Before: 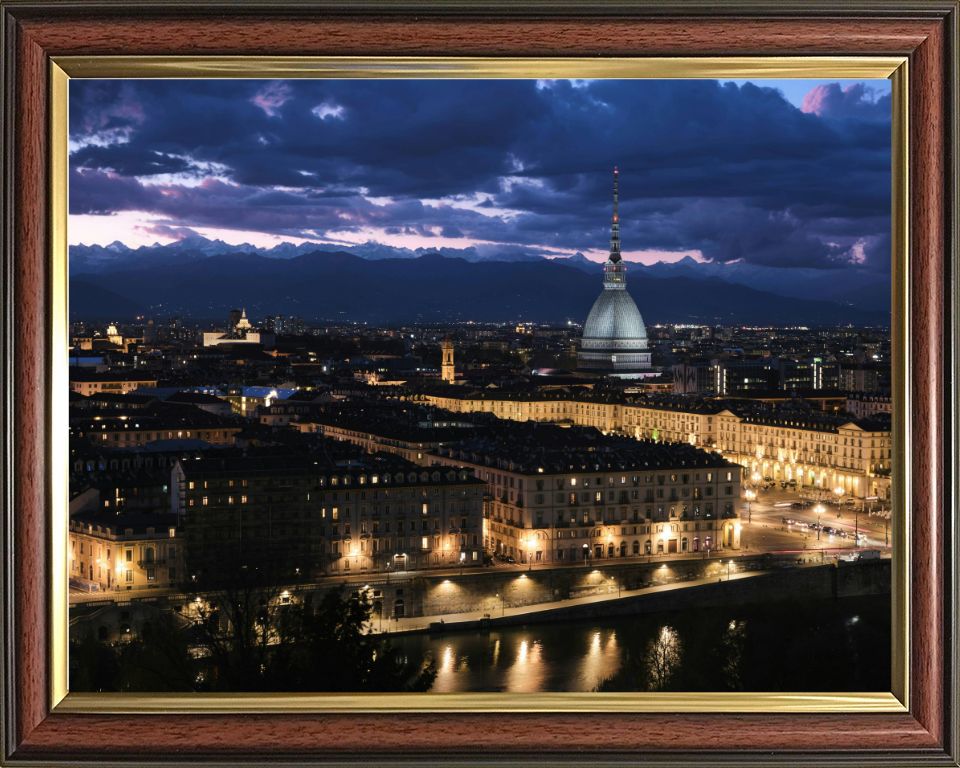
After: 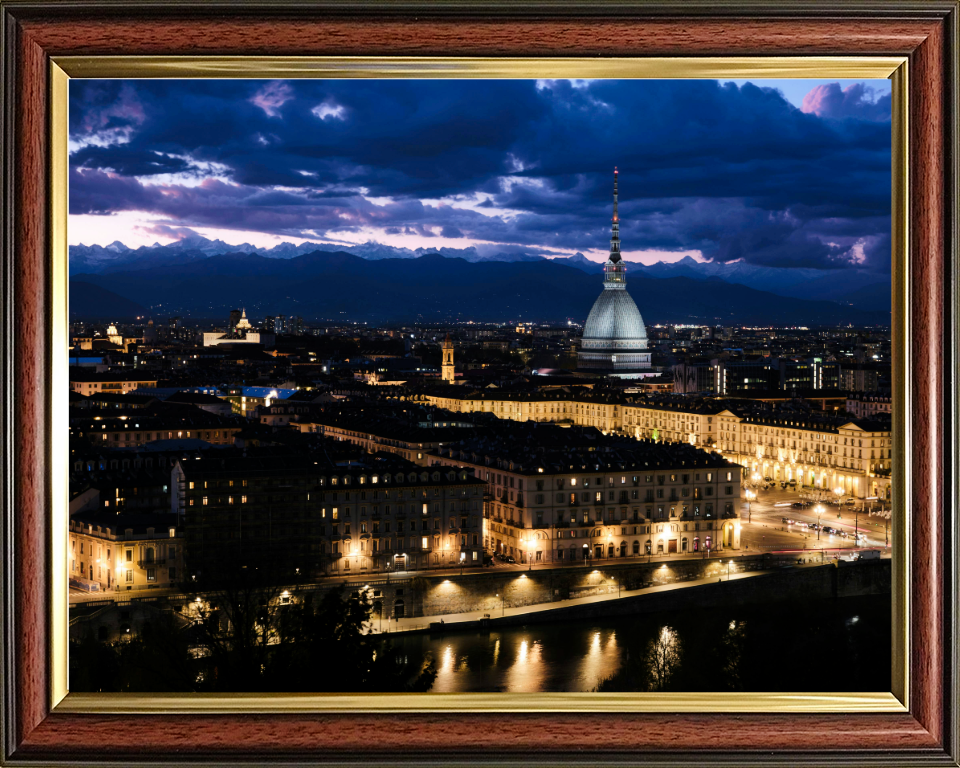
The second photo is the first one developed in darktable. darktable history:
tone curve: curves: ch0 [(0.021, 0) (0.104, 0.052) (0.496, 0.526) (0.737, 0.783) (1, 1)], preserve colors none
